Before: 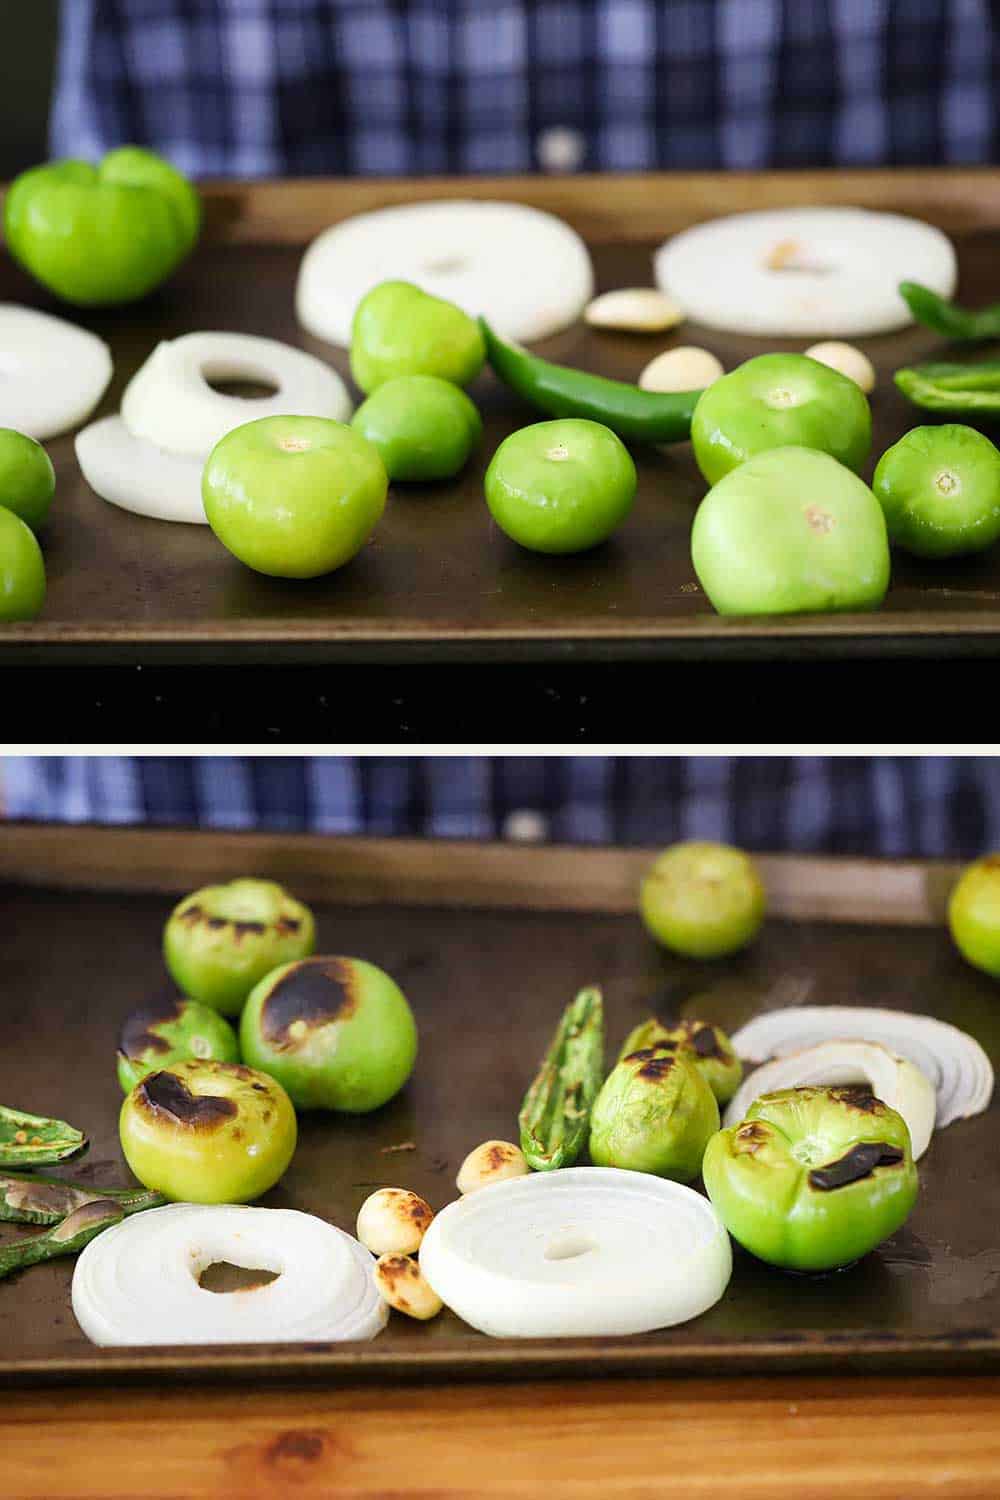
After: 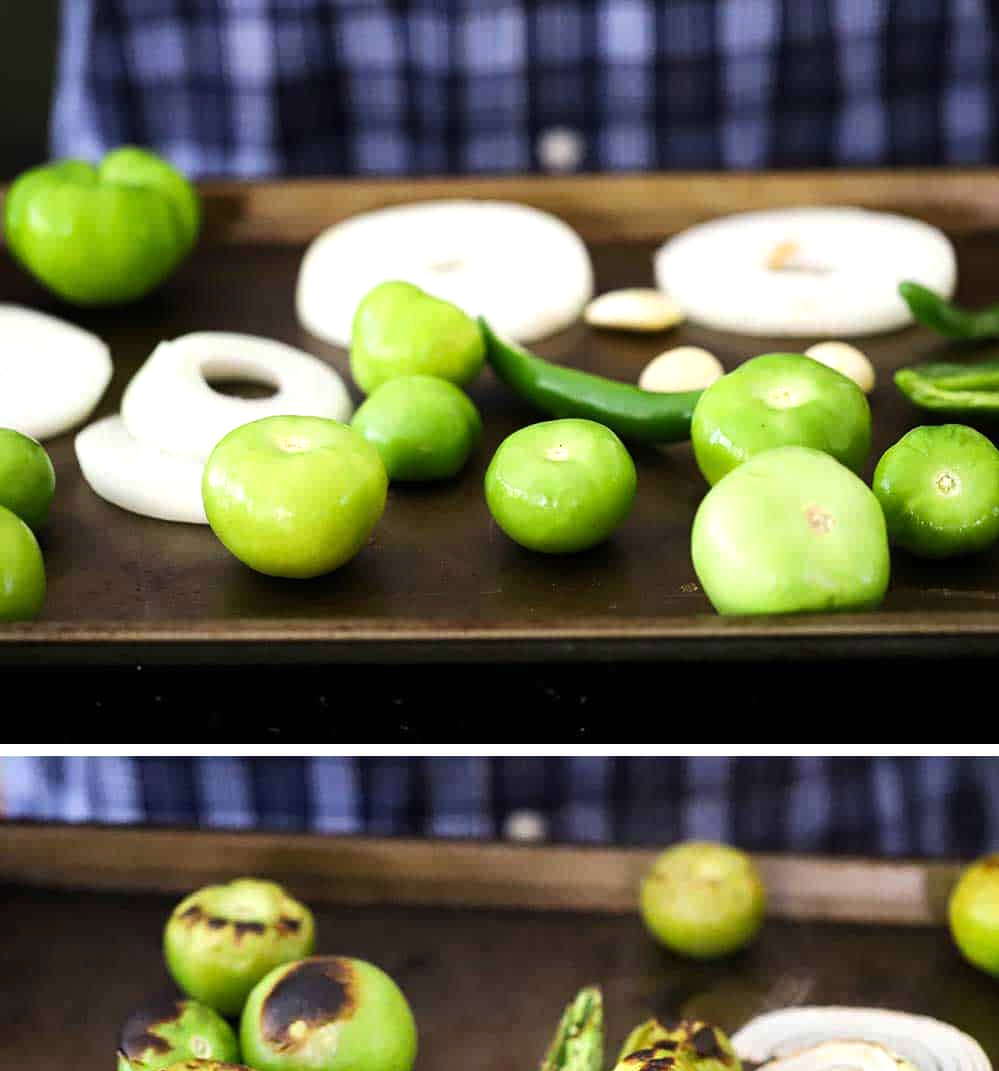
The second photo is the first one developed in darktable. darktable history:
tone equalizer: -8 EV -0.417 EV, -7 EV -0.389 EV, -6 EV -0.333 EV, -5 EV -0.222 EV, -3 EV 0.222 EV, -2 EV 0.333 EV, -1 EV 0.389 EV, +0 EV 0.417 EV, edges refinement/feathering 500, mask exposure compensation -1.57 EV, preserve details no
crop: bottom 28.576%
